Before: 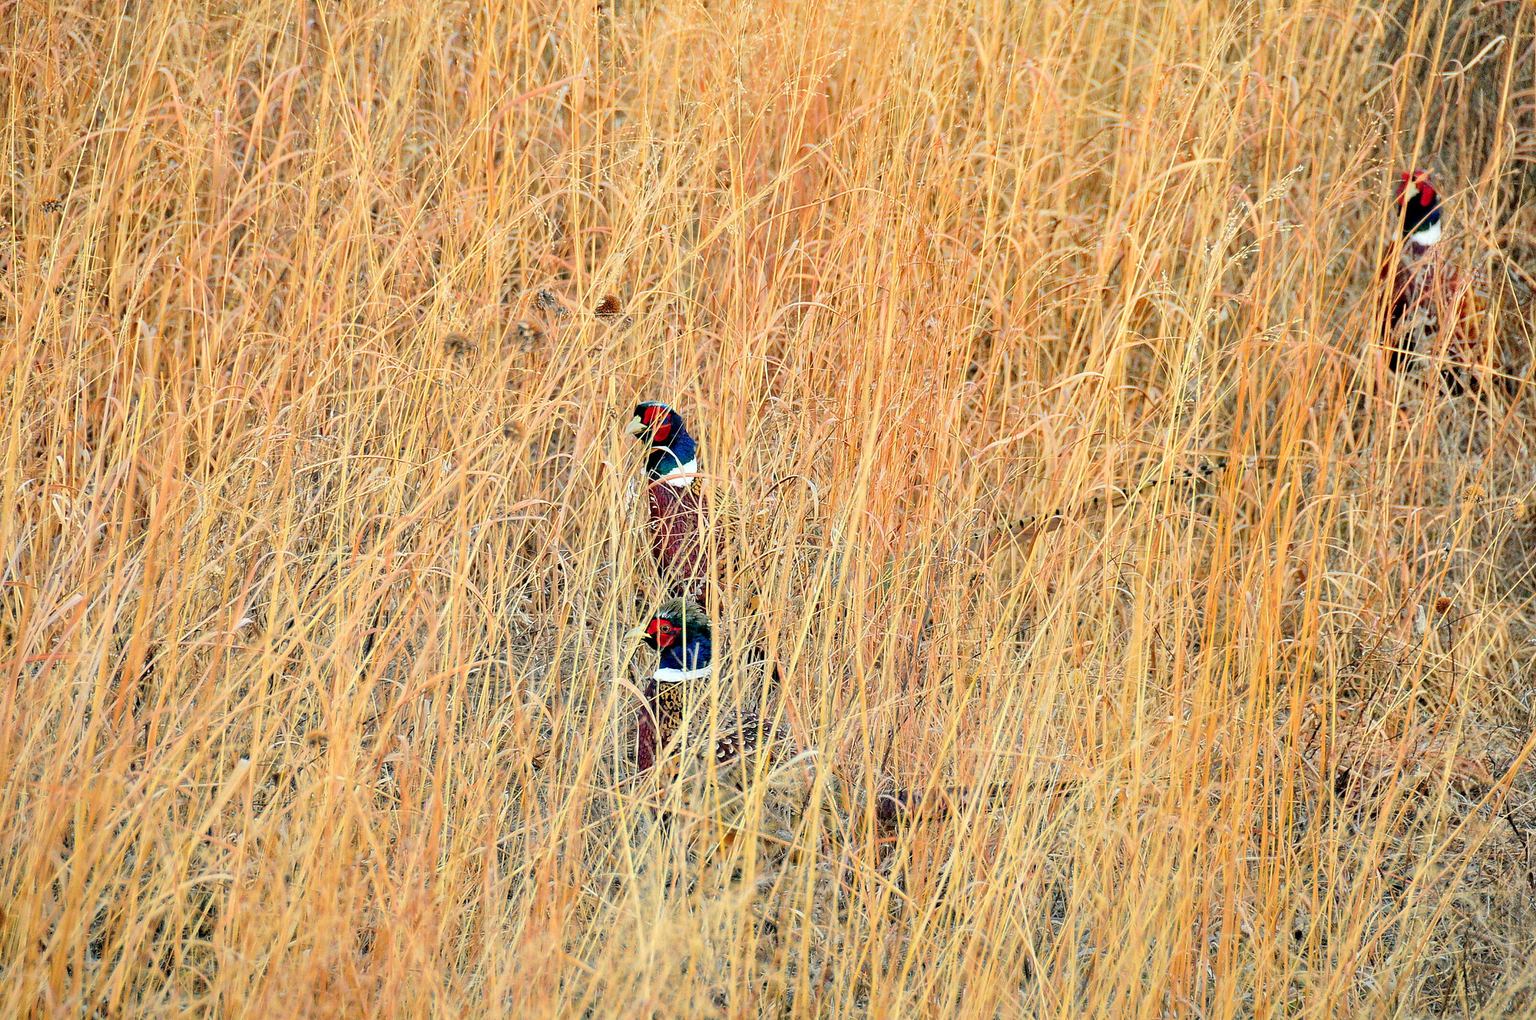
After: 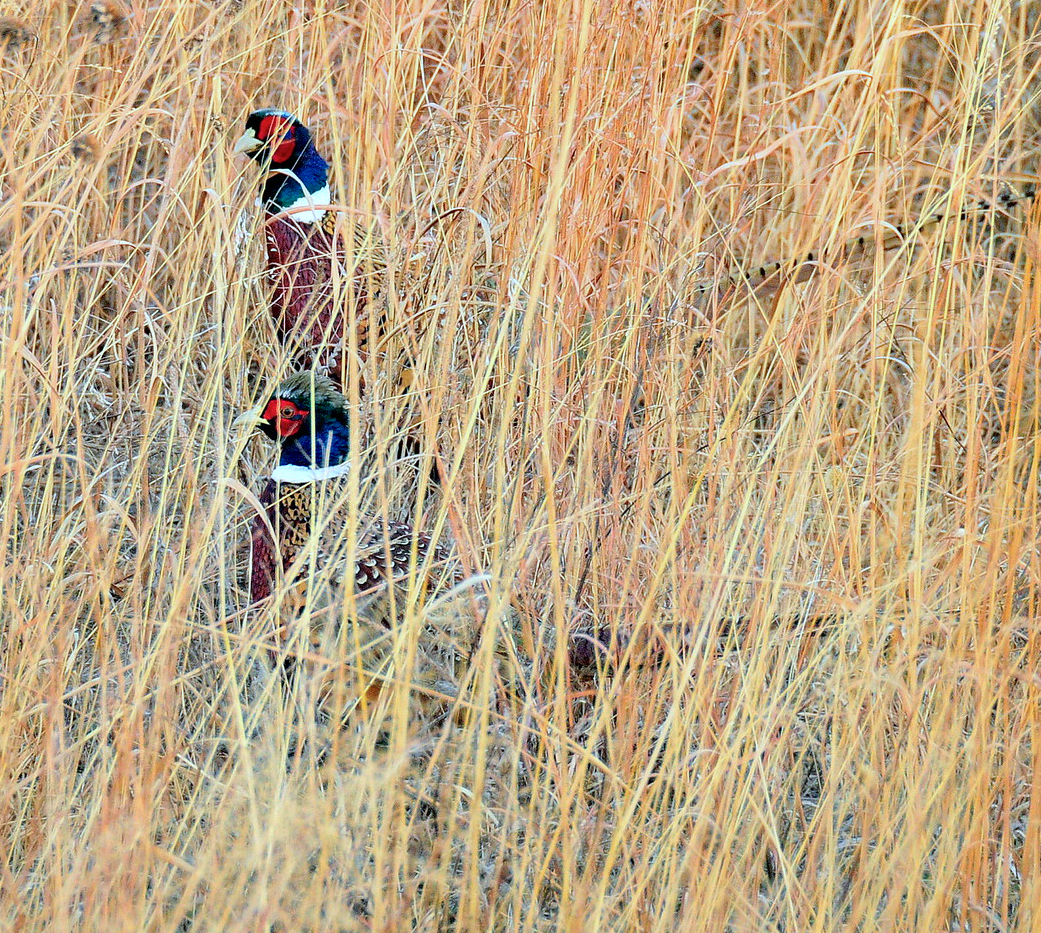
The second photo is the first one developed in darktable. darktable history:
crop and rotate: left 29.275%, top 31.378%, right 19.836%
color calibration: illuminant as shot in camera, x 0.379, y 0.381, temperature 4101.96 K
